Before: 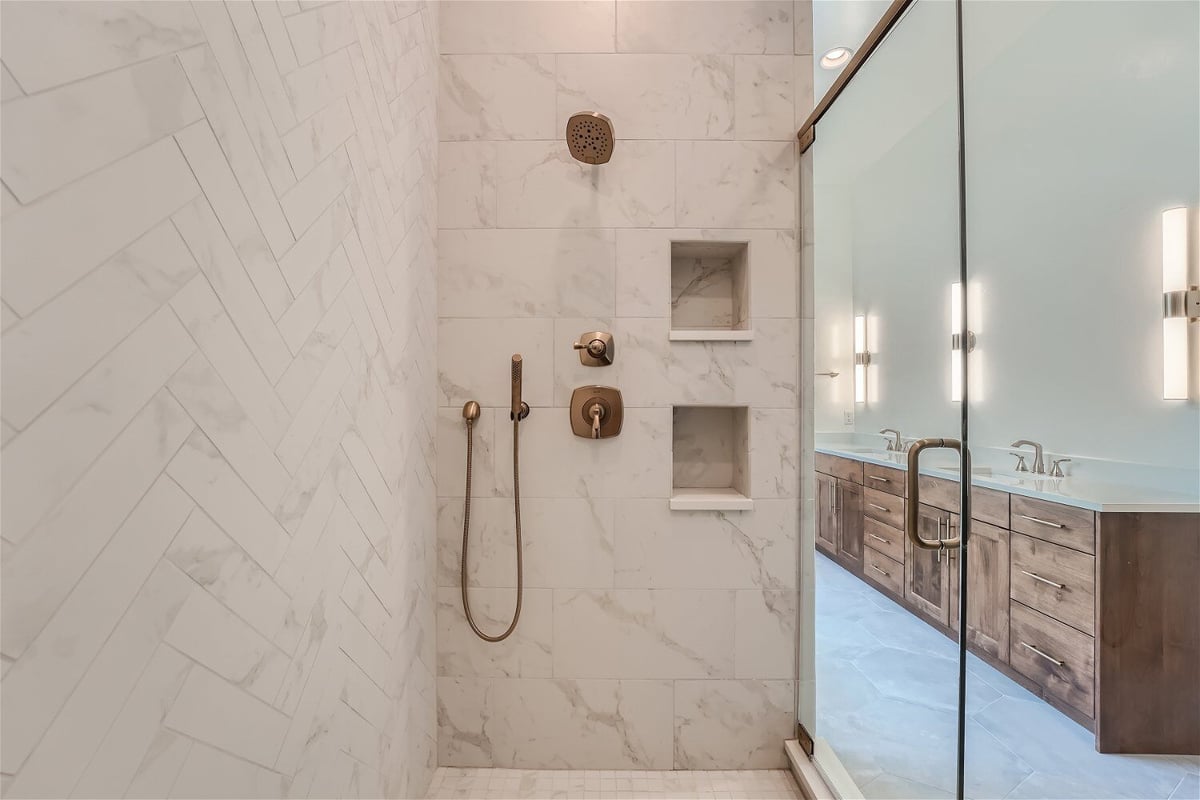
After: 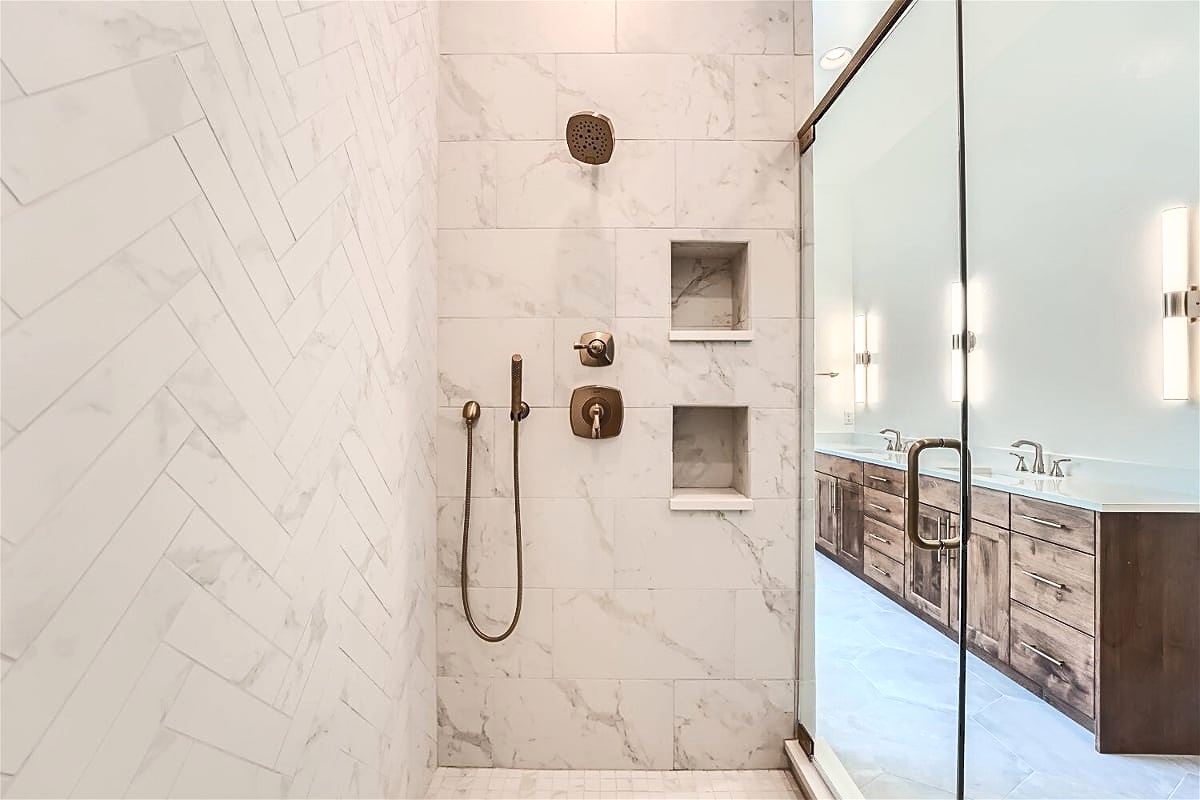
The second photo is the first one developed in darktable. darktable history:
tone curve: curves: ch0 [(0, 0) (0.003, 0.156) (0.011, 0.156) (0.025, 0.161) (0.044, 0.161) (0.069, 0.161) (0.1, 0.166) (0.136, 0.168) (0.177, 0.179) (0.224, 0.202) (0.277, 0.241) (0.335, 0.296) (0.399, 0.378) (0.468, 0.484) (0.543, 0.604) (0.623, 0.728) (0.709, 0.822) (0.801, 0.918) (0.898, 0.98) (1, 1)], color space Lab, independent channels, preserve colors none
sharpen: on, module defaults
